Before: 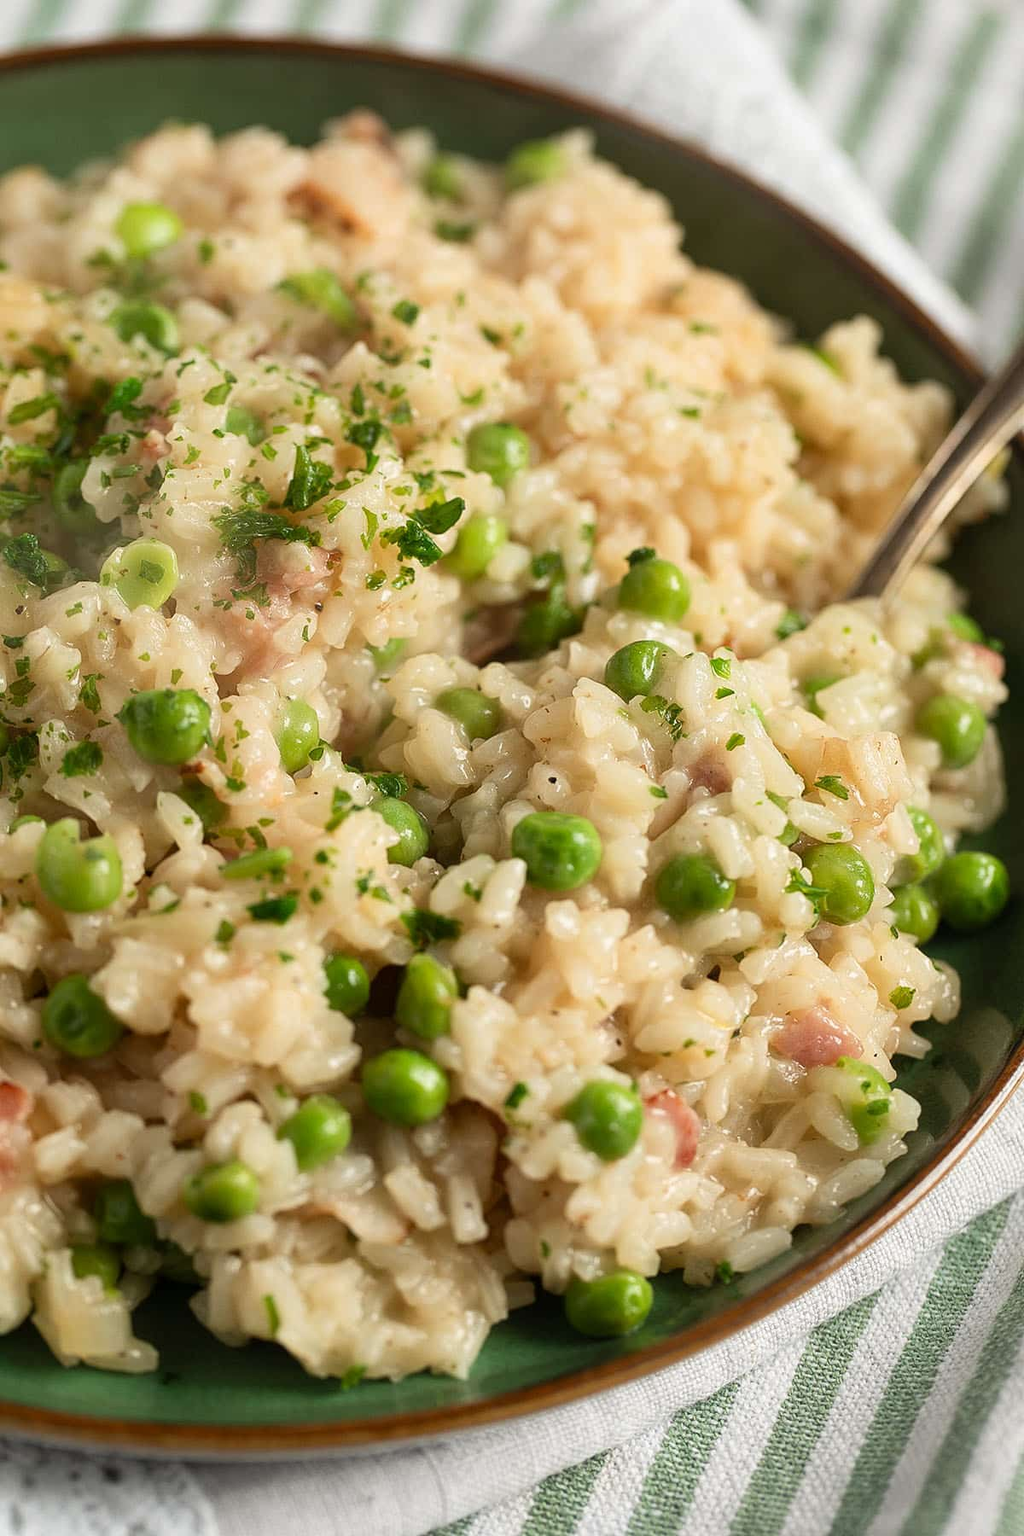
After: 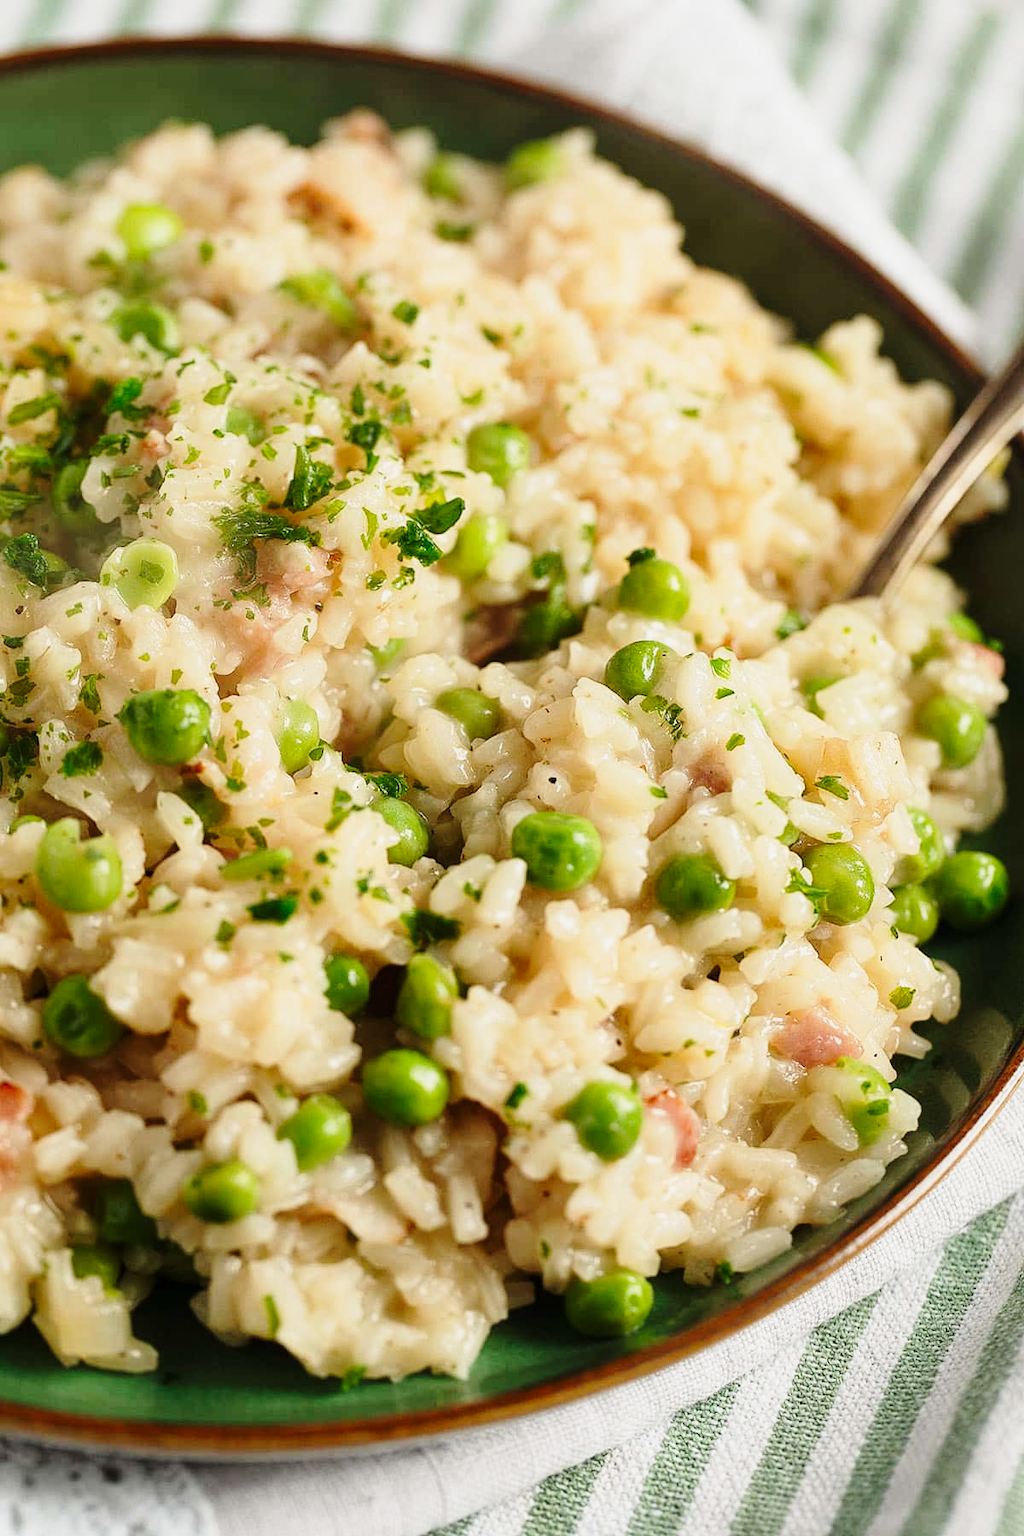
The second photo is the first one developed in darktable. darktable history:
base curve: curves: ch0 [(0, 0) (0.028, 0.03) (0.121, 0.232) (0.46, 0.748) (0.859, 0.968) (1, 1)], preserve colors none
exposure: exposure -0.462 EV, compensate highlight preservation false
tone equalizer: on, module defaults
